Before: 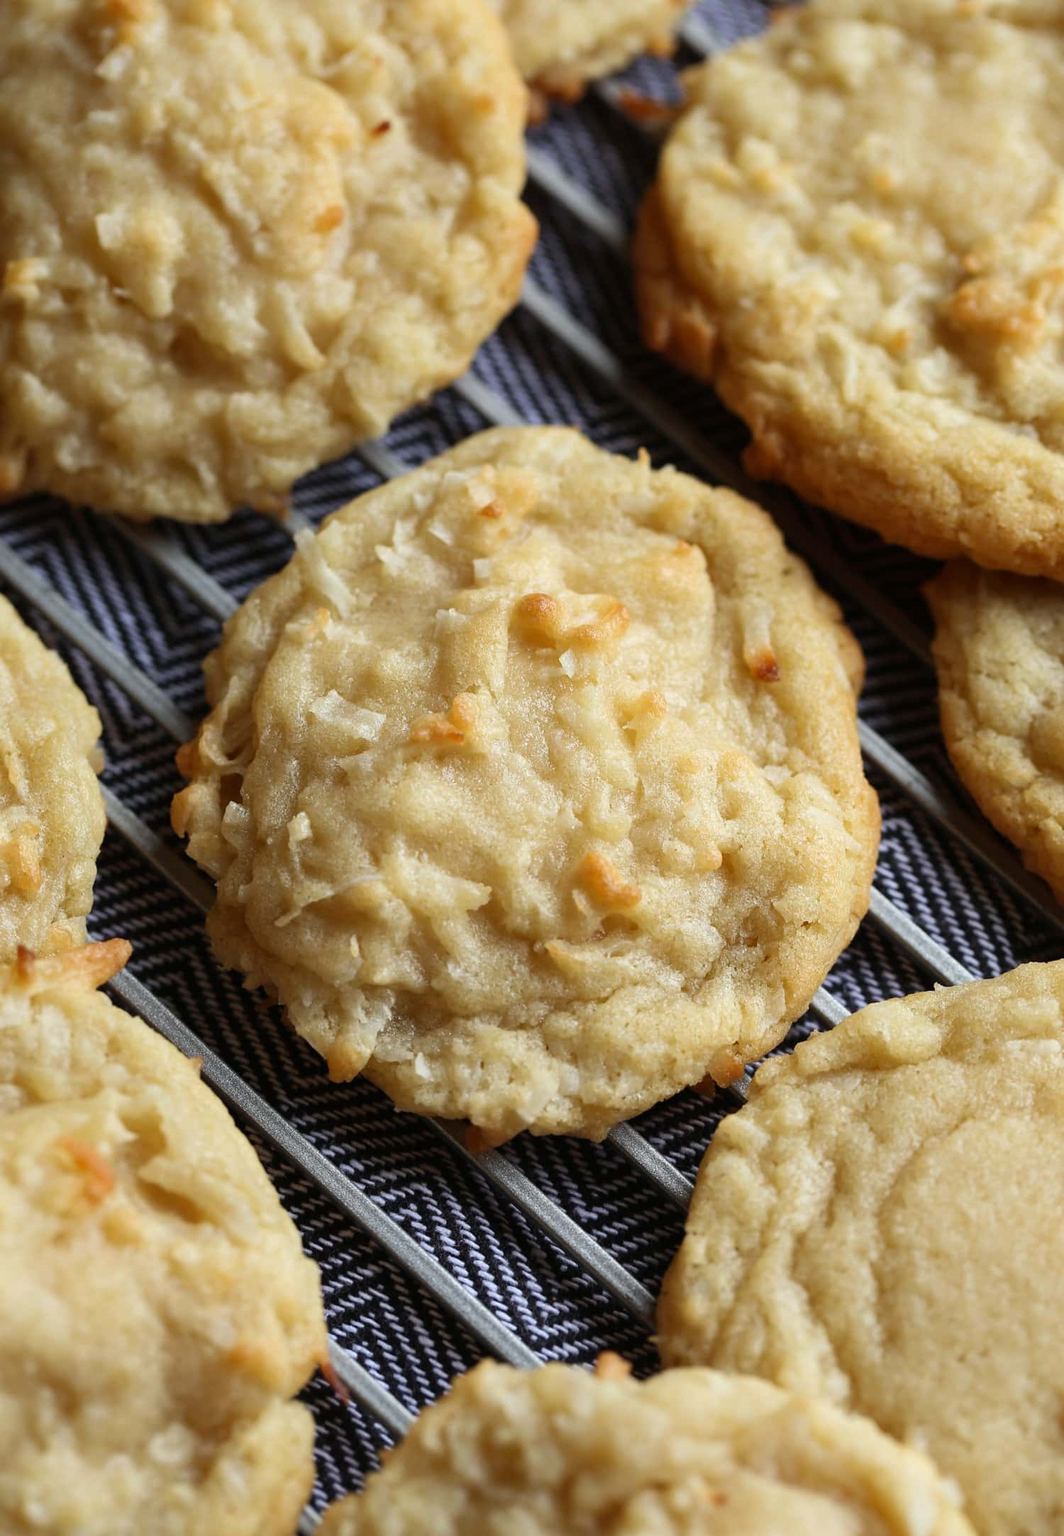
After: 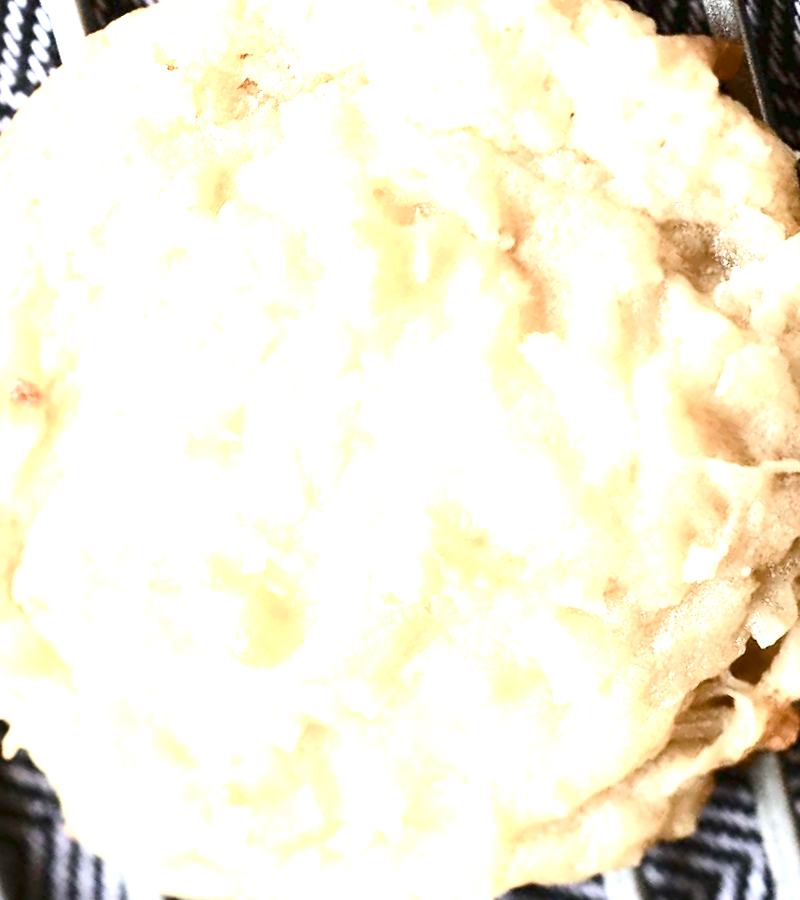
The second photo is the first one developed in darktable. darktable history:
exposure: exposure 1.992 EV, compensate exposure bias true, compensate highlight preservation false
contrast brightness saturation: contrast 0.248, saturation -0.32
crop and rotate: angle 147.58°, left 9.194%, top 15.666%, right 4.437%, bottom 17.048%
color balance rgb: shadows lift › chroma 0.747%, shadows lift › hue 112.95°, perceptual saturation grading › global saturation 0.092%, perceptual saturation grading › highlights -18.8%, perceptual saturation grading › mid-tones 6.744%, perceptual saturation grading › shadows 28.216%, perceptual brilliance grading › global brilliance 17.735%, saturation formula JzAzBz (2021)
